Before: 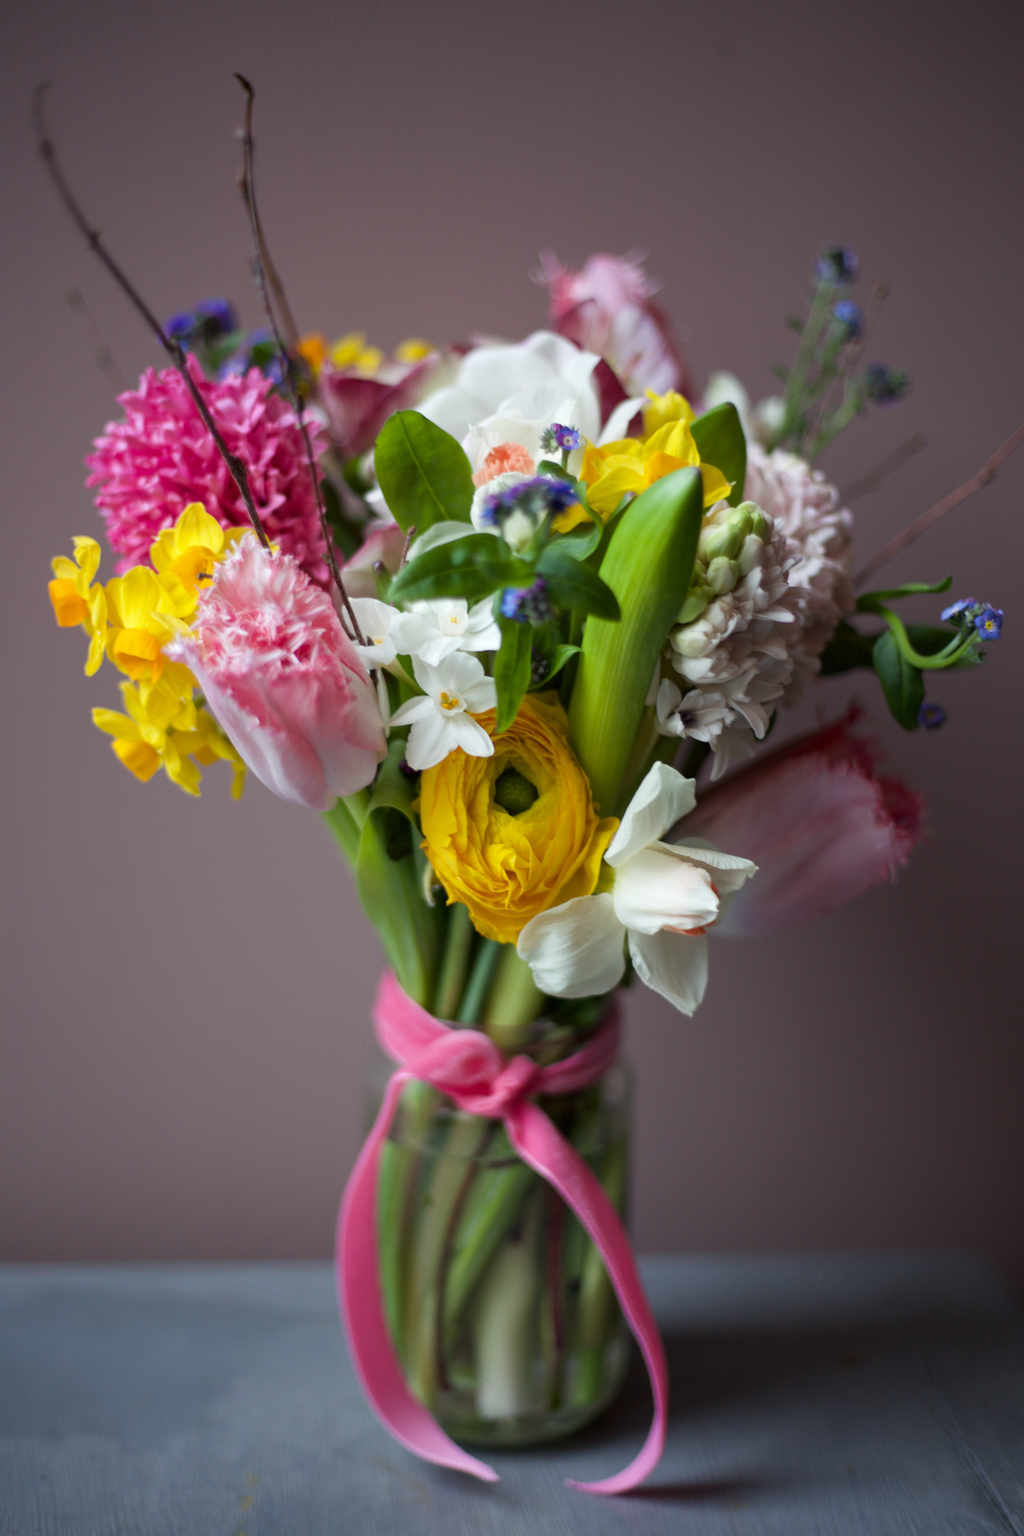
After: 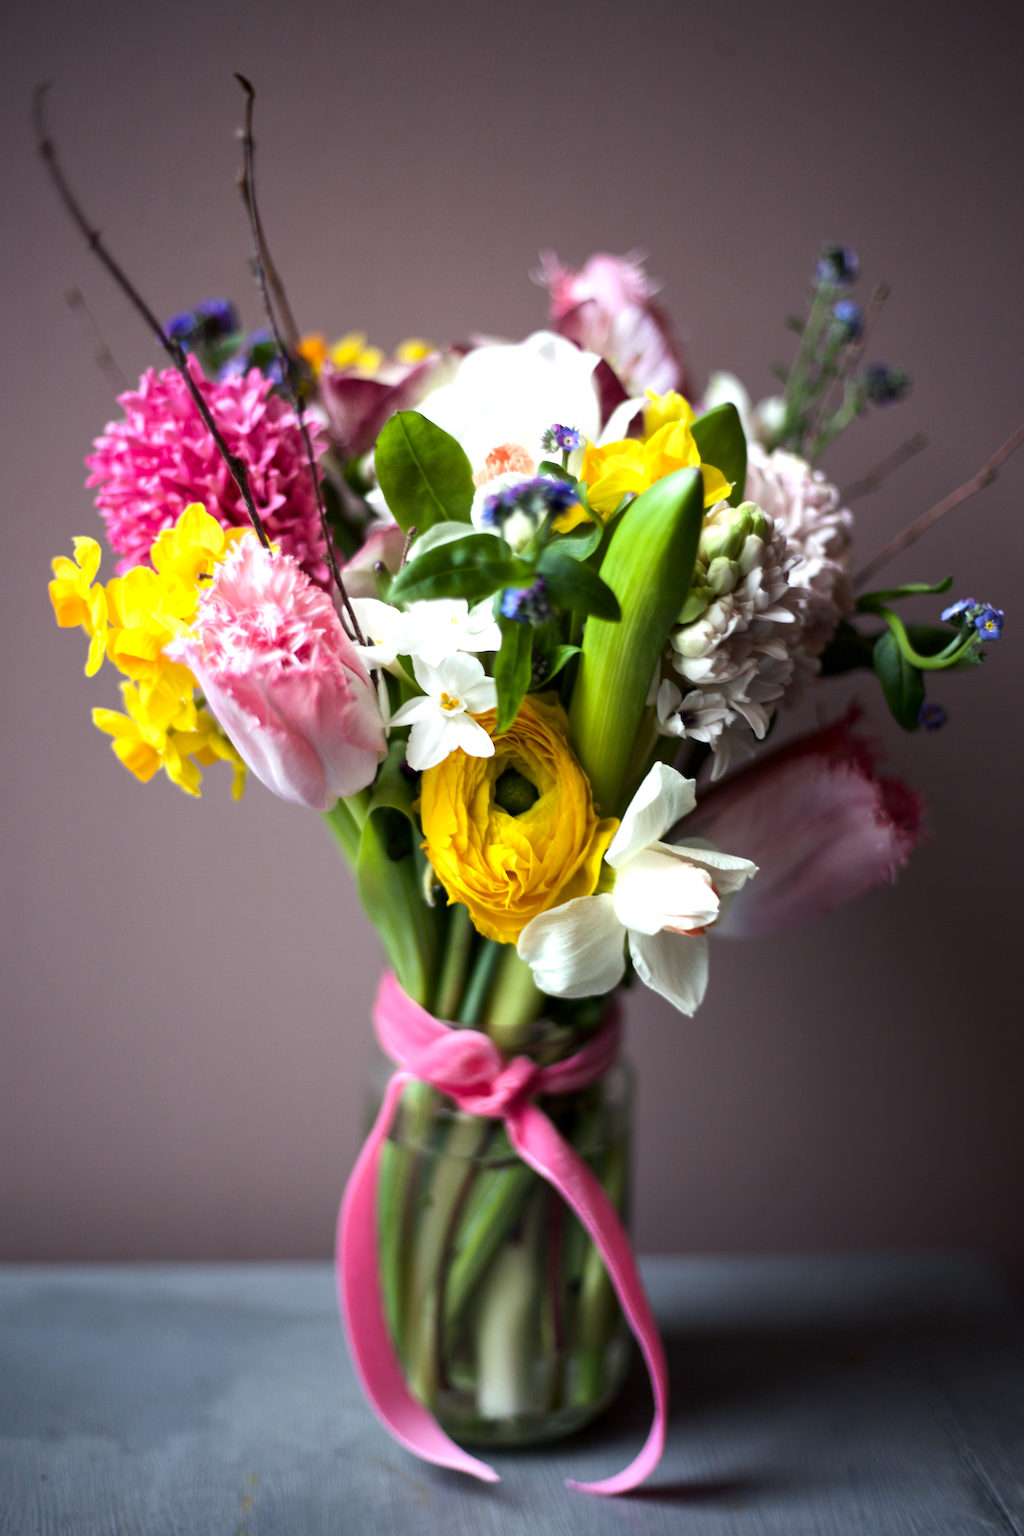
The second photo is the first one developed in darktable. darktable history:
tone equalizer: -8 EV -0.75 EV, -7 EV -0.7 EV, -6 EV -0.6 EV, -5 EV -0.4 EV, -3 EV 0.4 EV, -2 EV 0.6 EV, -1 EV 0.7 EV, +0 EV 0.75 EV, edges refinement/feathering 500, mask exposure compensation -1.57 EV, preserve details no
exposure: black level correction 0.002, exposure 0.15 EV, compensate highlight preservation false
